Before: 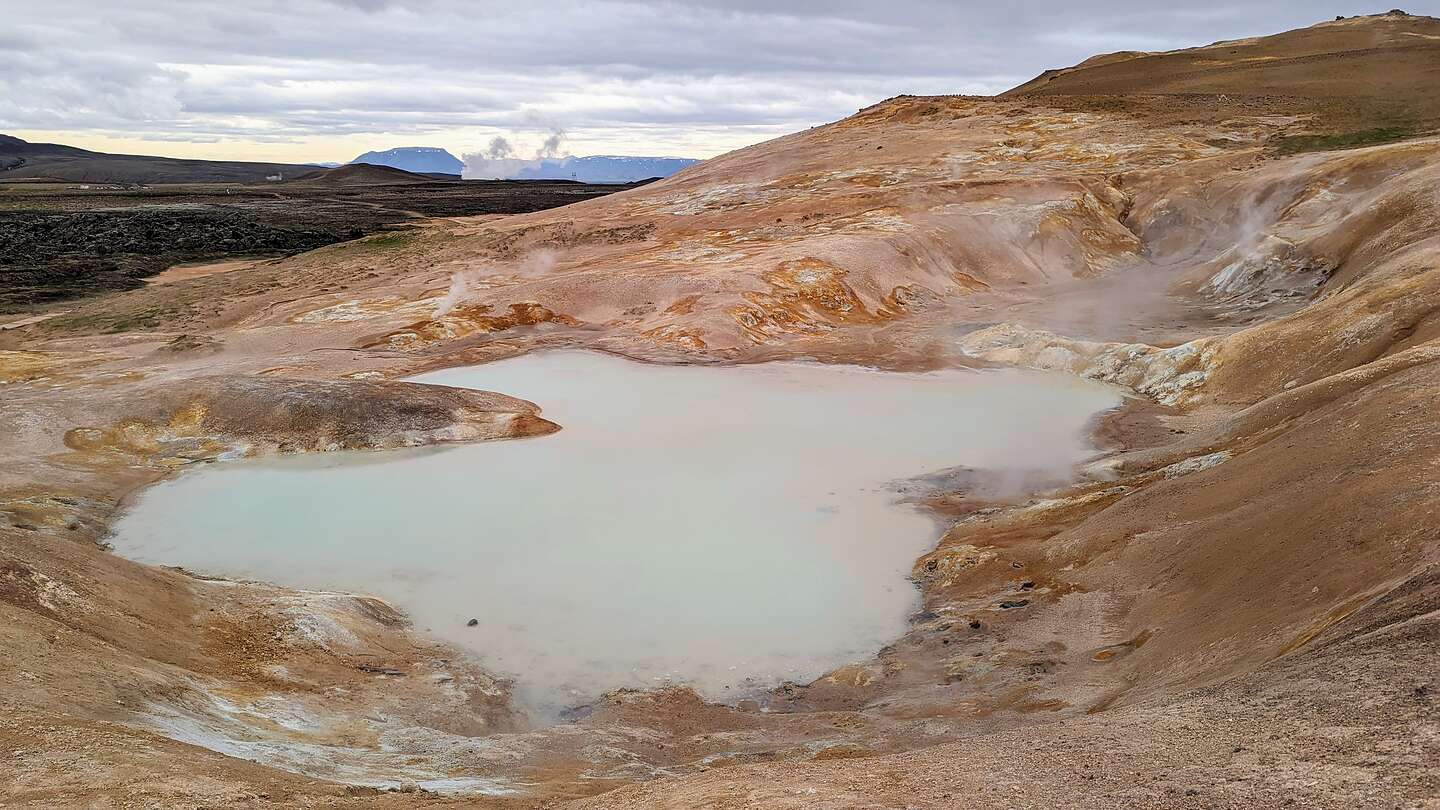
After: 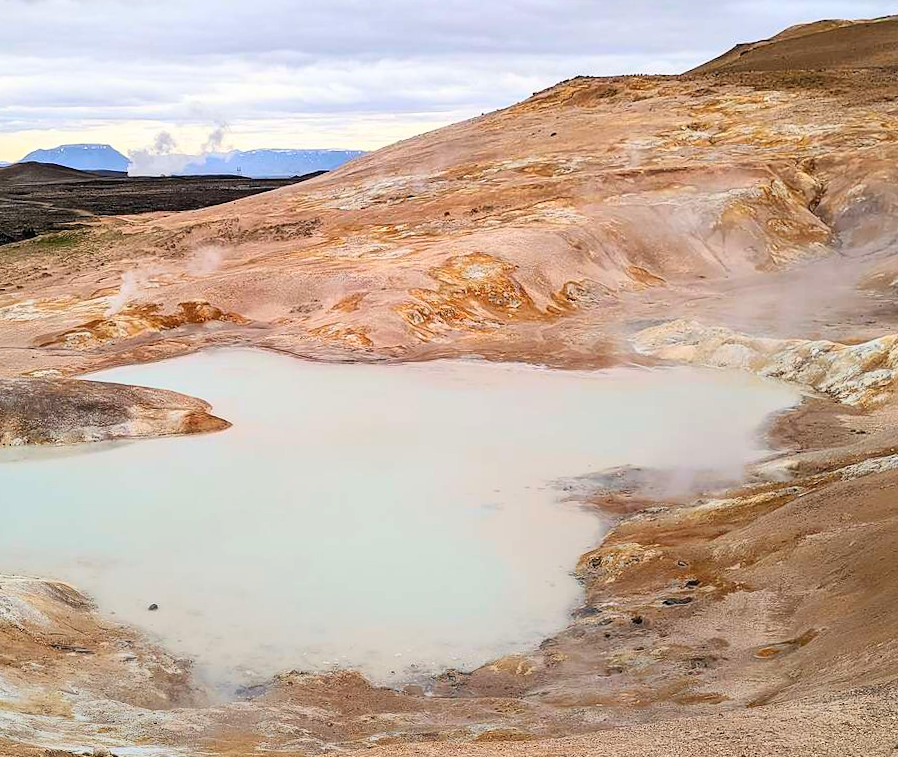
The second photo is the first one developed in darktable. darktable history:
rotate and perspective: rotation 0.062°, lens shift (vertical) 0.115, lens shift (horizontal) -0.133, crop left 0.047, crop right 0.94, crop top 0.061, crop bottom 0.94
crop and rotate: left 18.442%, right 15.508%
contrast brightness saturation: contrast 0.2, brightness 0.16, saturation 0.22
